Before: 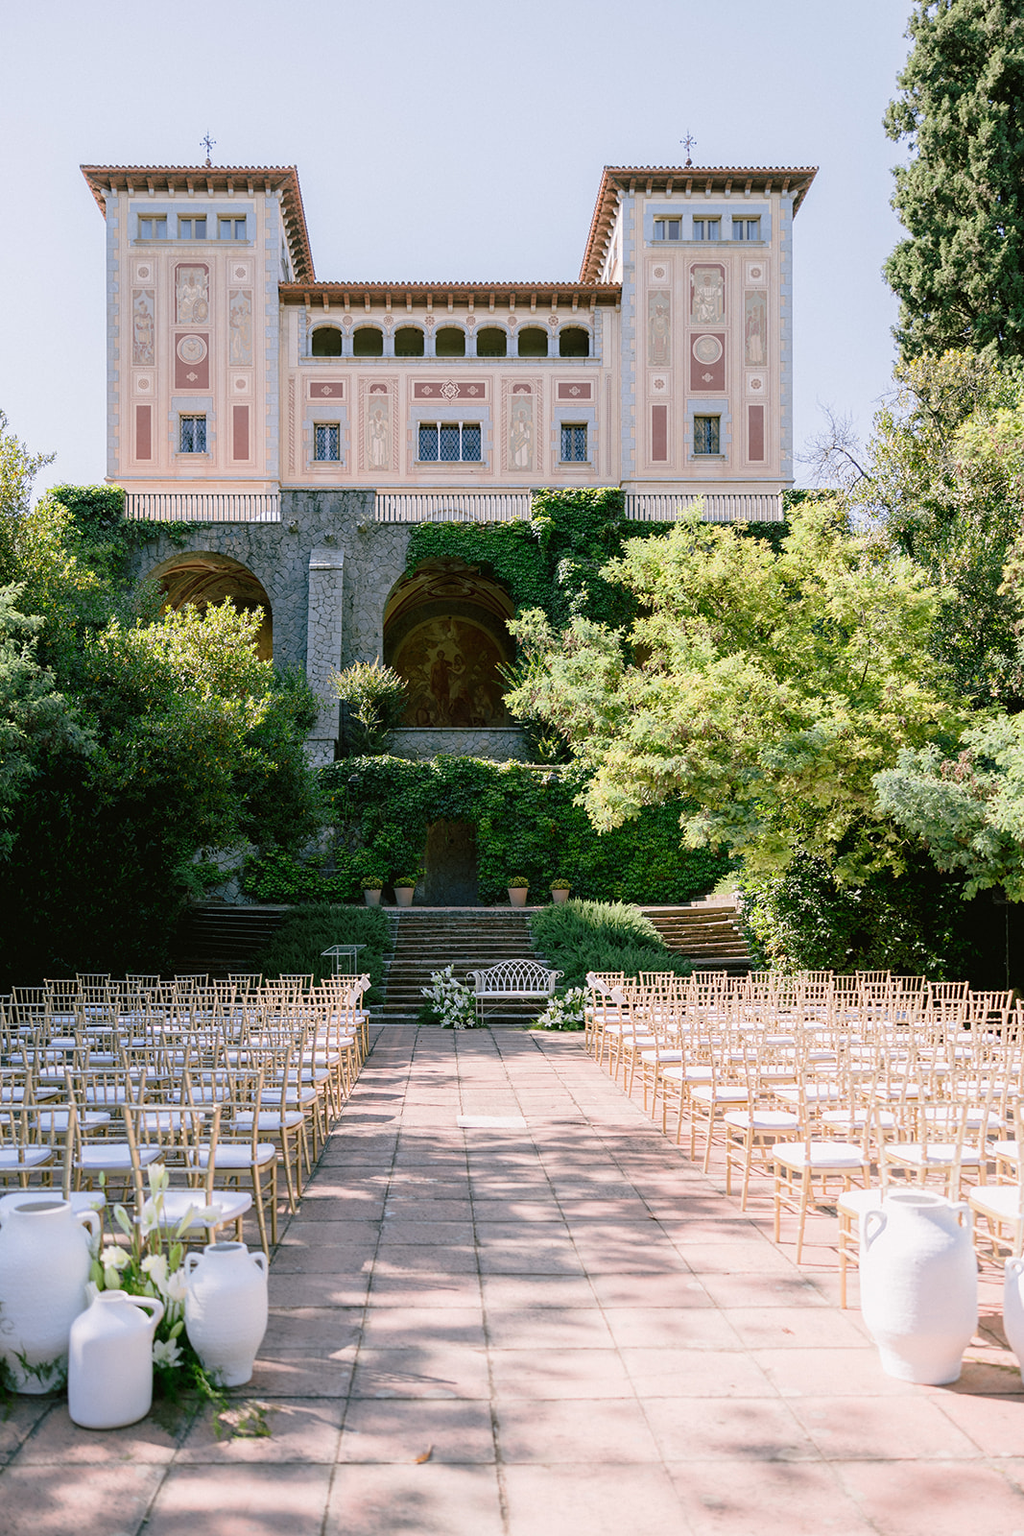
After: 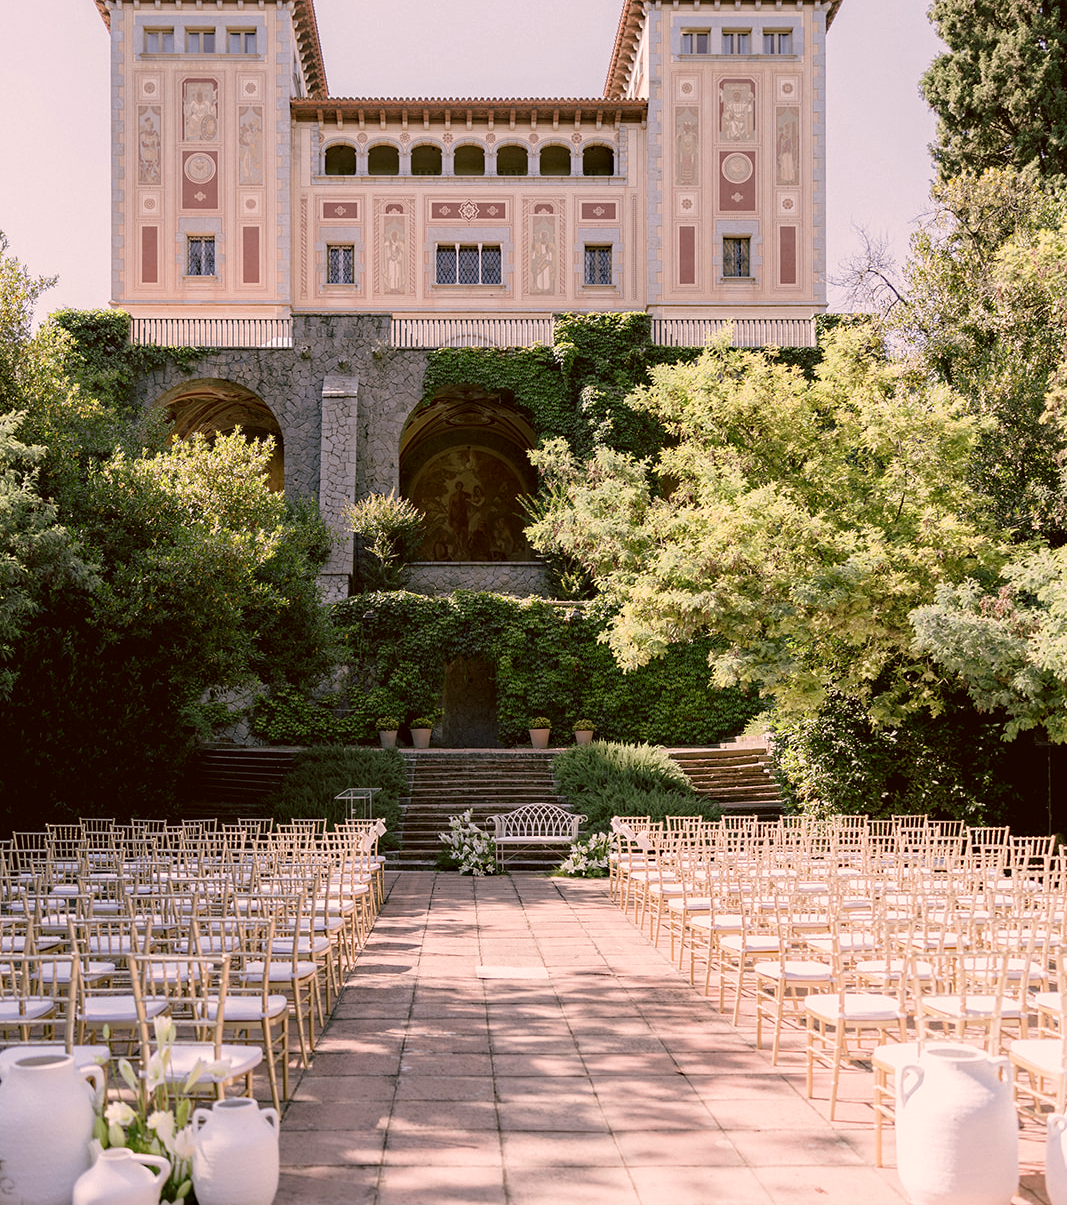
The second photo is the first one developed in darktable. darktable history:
tone equalizer: on, module defaults
crop and rotate: top 12.355%, bottom 12.328%
color correction: highlights a* 10.21, highlights b* 9.68, shadows a* 8.16, shadows b* 7.77, saturation 0.786
haze removal: compatibility mode true, adaptive false
